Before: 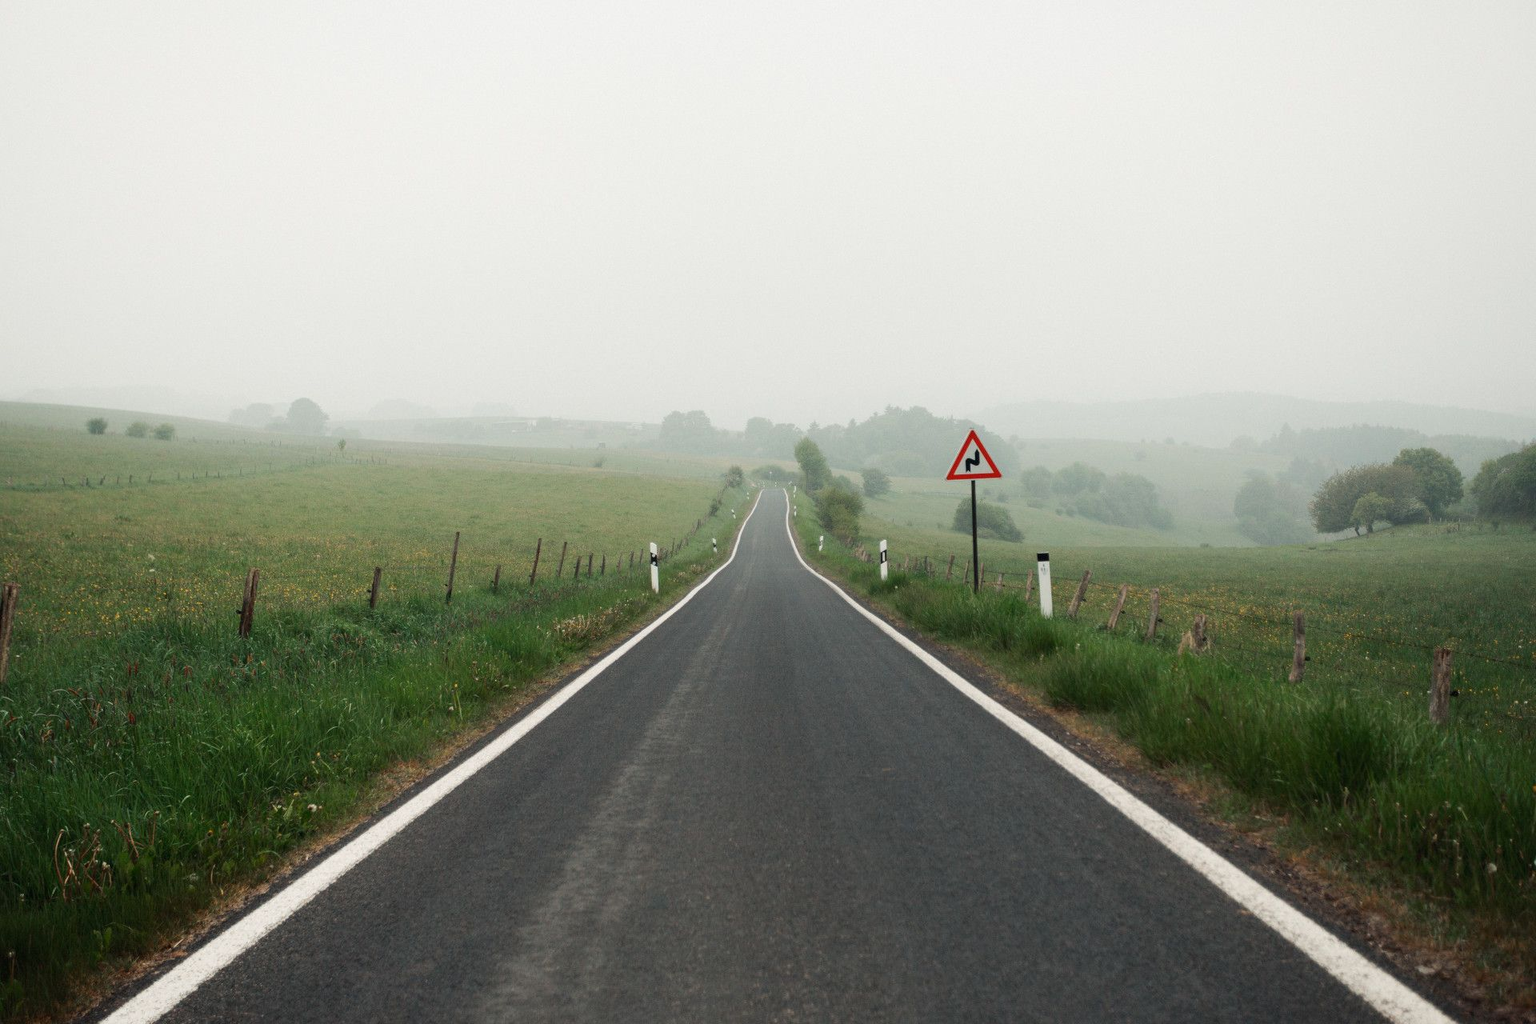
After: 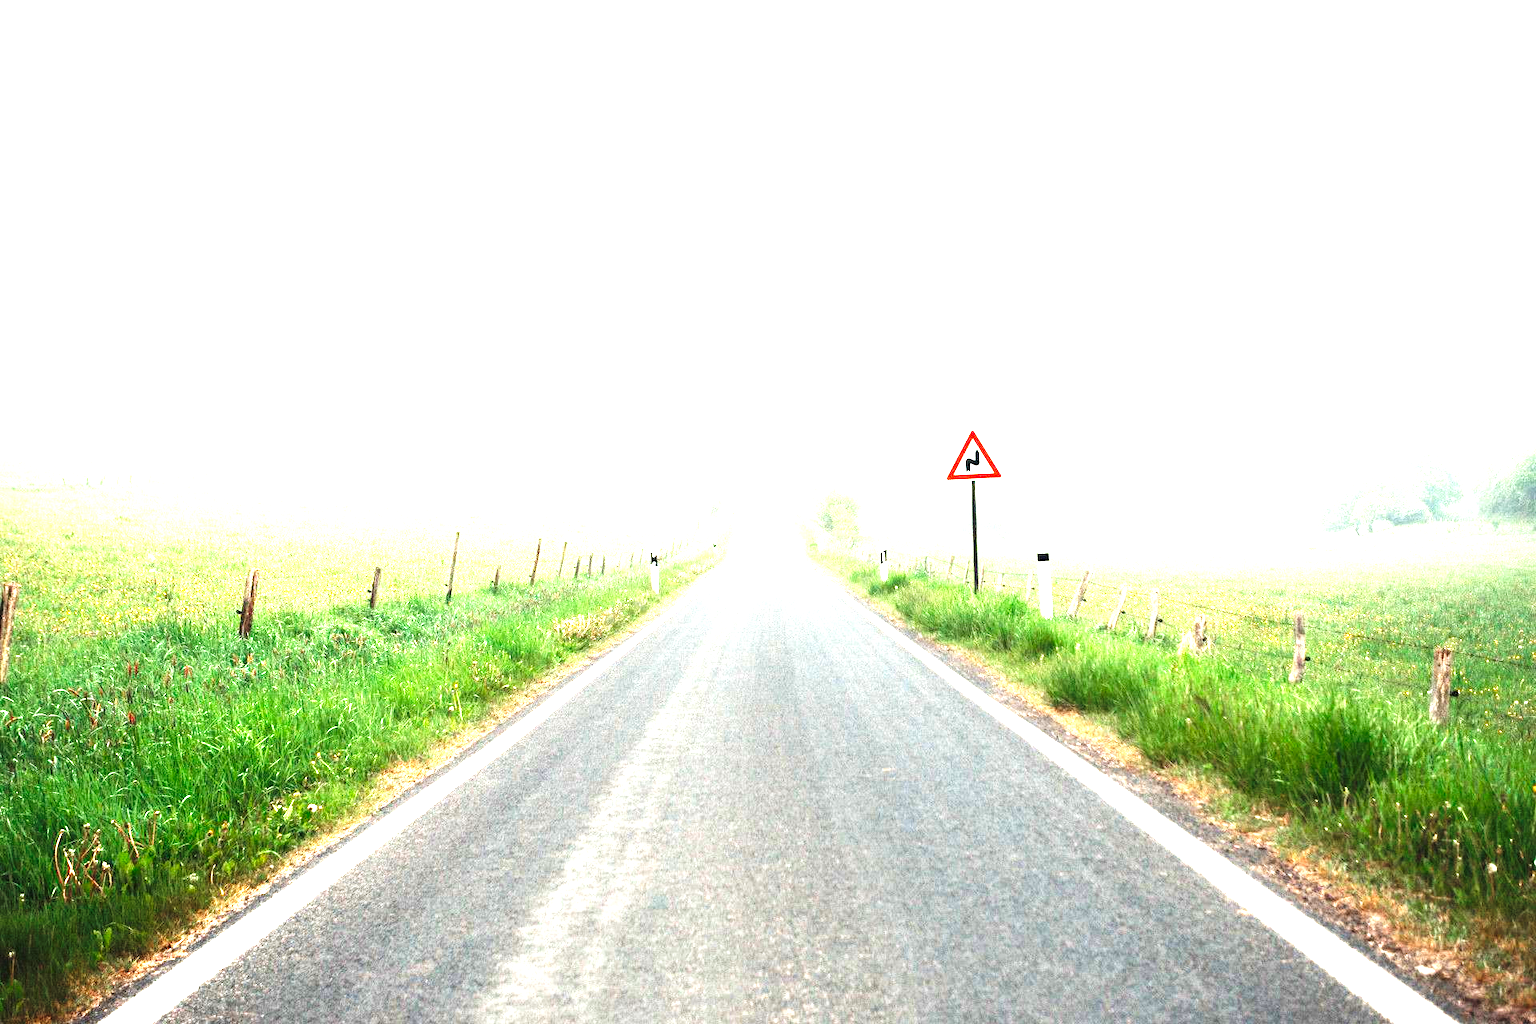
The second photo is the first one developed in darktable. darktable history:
base curve: curves: ch0 [(0, 0) (0.018, 0.026) (0.143, 0.37) (0.33, 0.731) (0.458, 0.853) (0.735, 0.965) (0.905, 0.986) (1, 1)], preserve colors none
levels: levels [0, 0.352, 0.703]
exposure: black level correction 0, exposure 0.691 EV, compensate exposure bias true, compensate highlight preservation false
